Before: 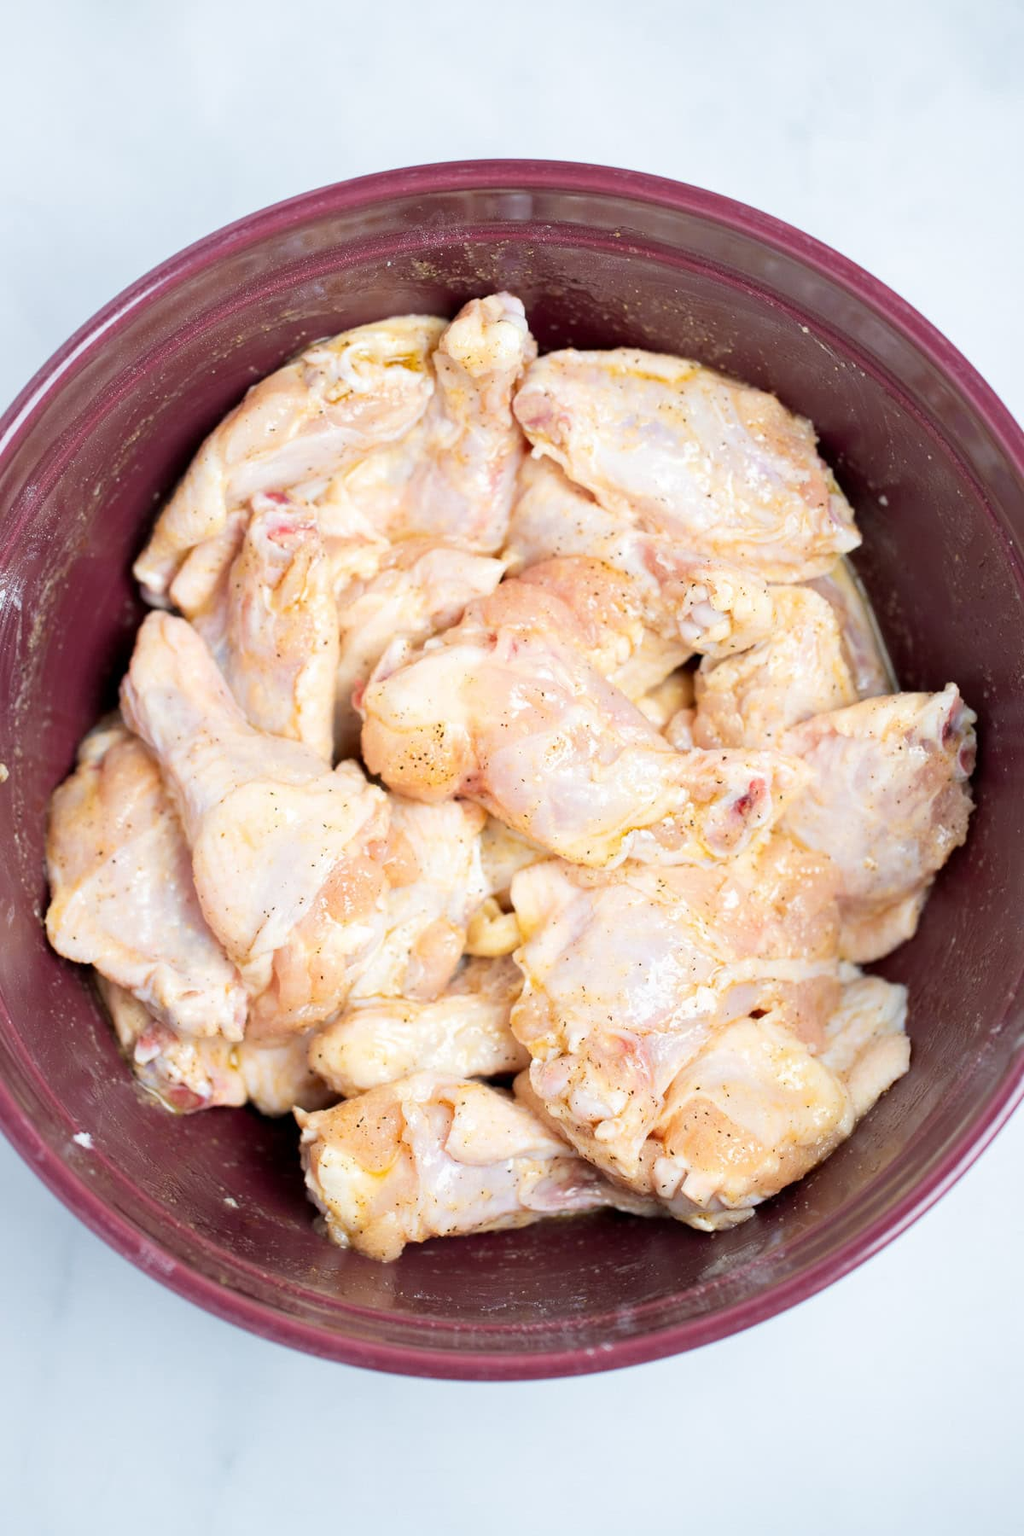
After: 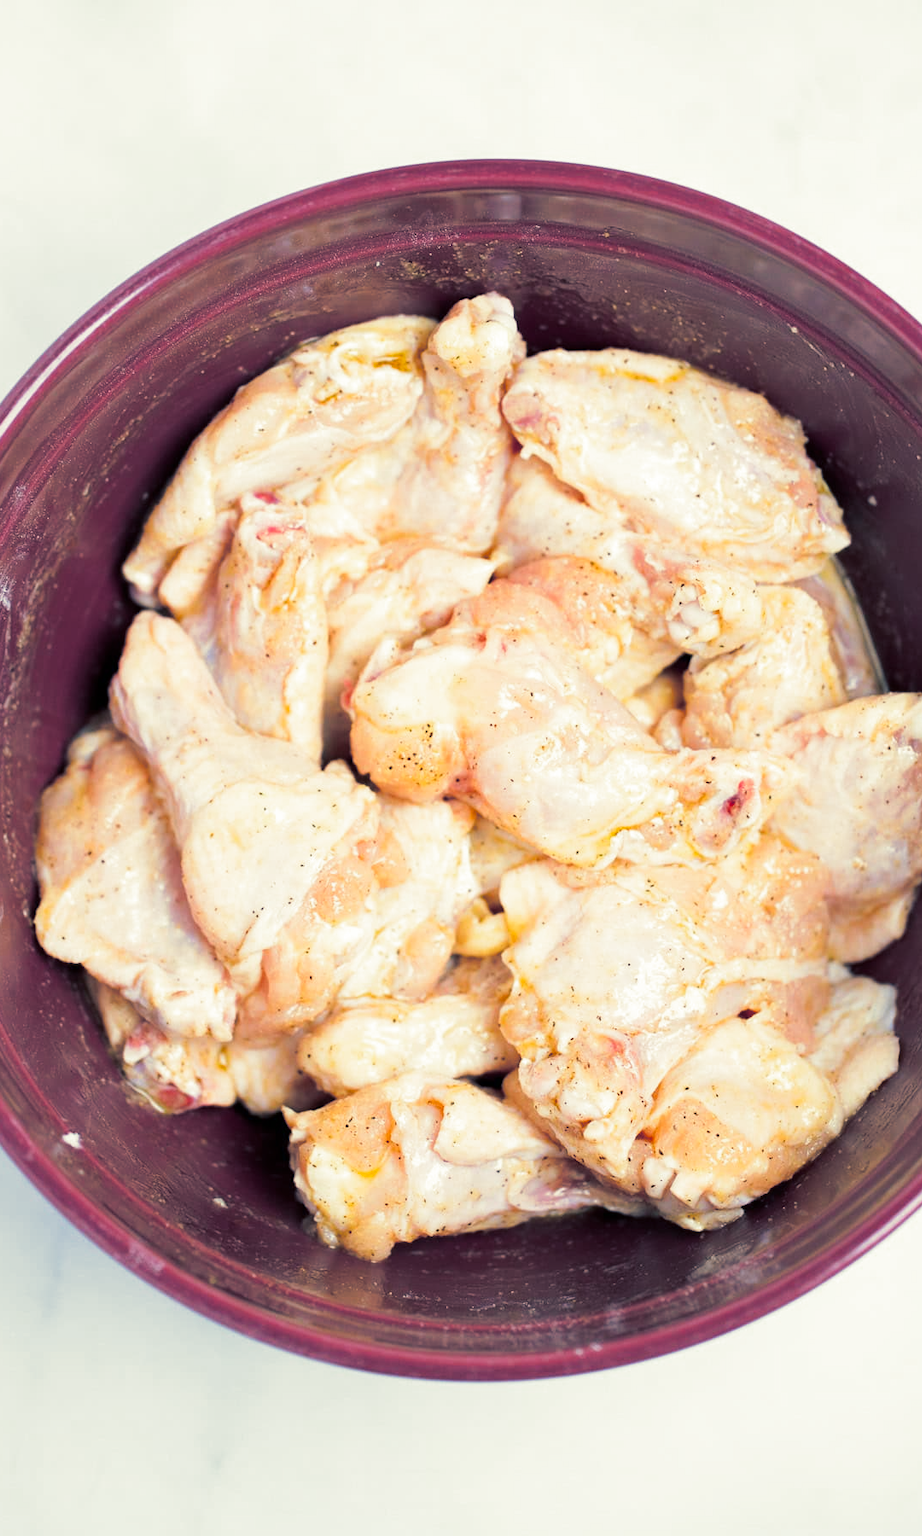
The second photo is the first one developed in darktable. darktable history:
split-toning: shadows › hue 216°, shadows › saturation 1, highlights › hue 57.6°, balance -33.4
crop and rotate: left 1.088%, right 8.807%
contrast brightness saturation: contrast 0.08, saturation 0.2
